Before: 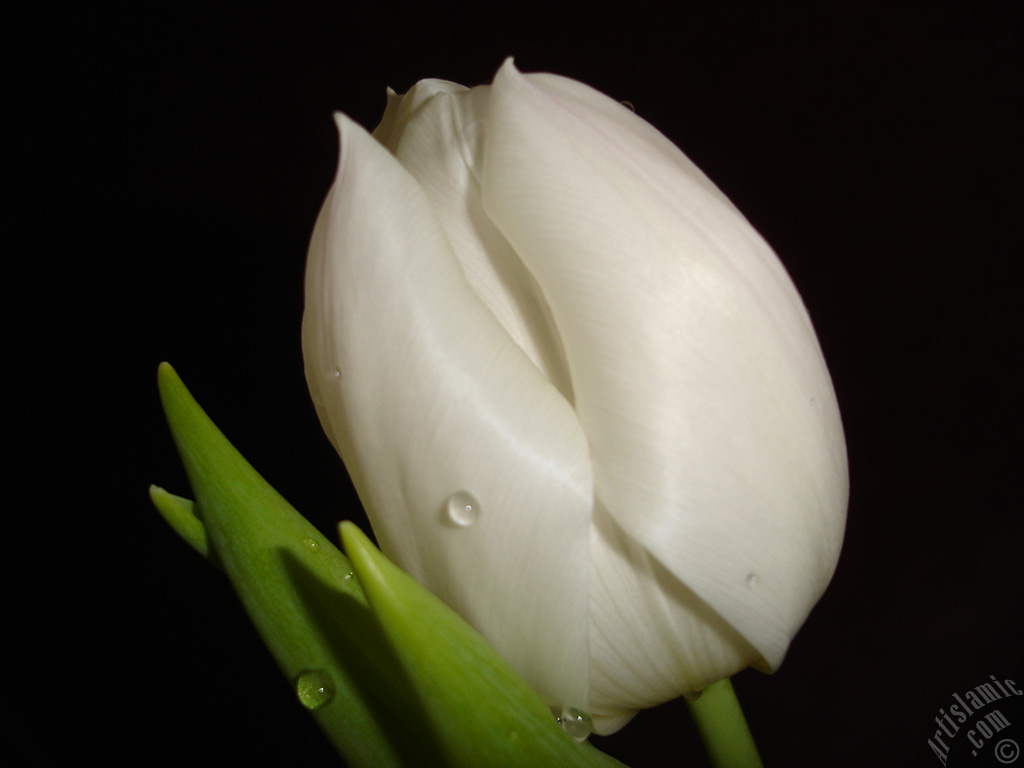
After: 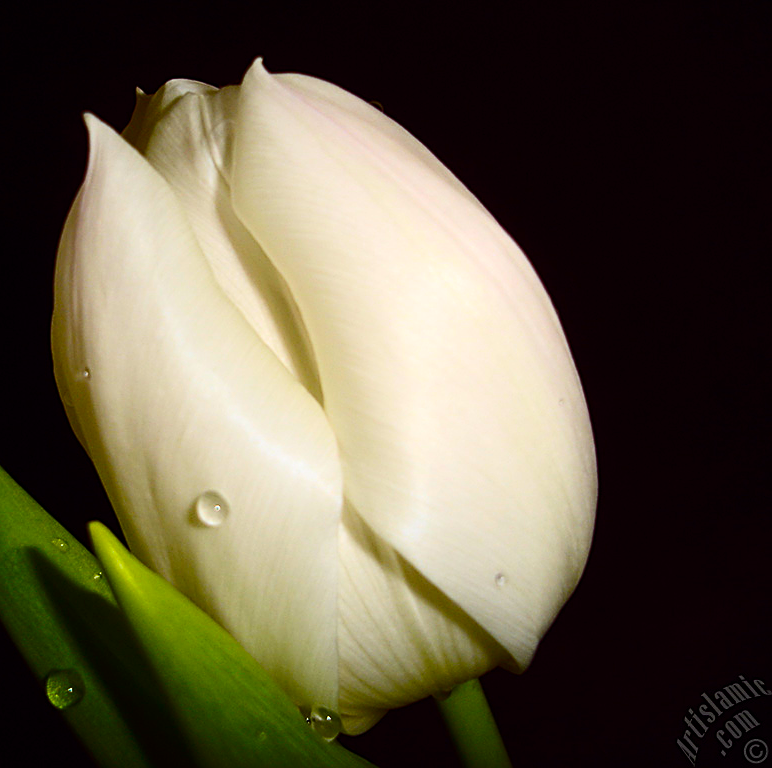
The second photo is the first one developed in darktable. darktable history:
sharpen: on, module defaults
exposure: exposure -0.041 EV, compensate highlight preservation false
color balance rgb: linear chroma grading › global chroma 15%, perceptual saturation grading › global saturation 30%
crop and rotate: left 24.6%
contrast brightness saturation: contrast 0.28
color balance: lift [1, 1.001, 0.999, 1.001], gamma [1, 1.004, 1.007, 0.993], gain [1, 0.991, 0.987, 1.013], contrast 7.5%, contrast fulcrum 10%, output saturation 115%
